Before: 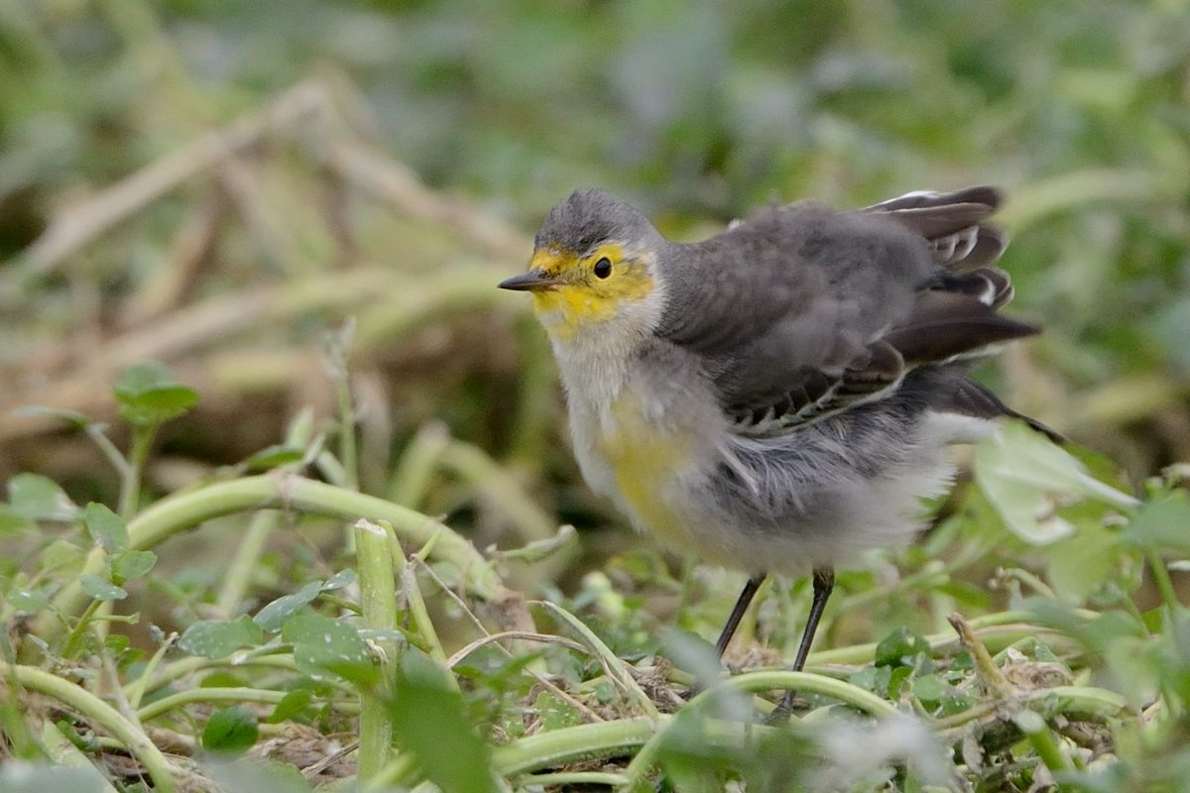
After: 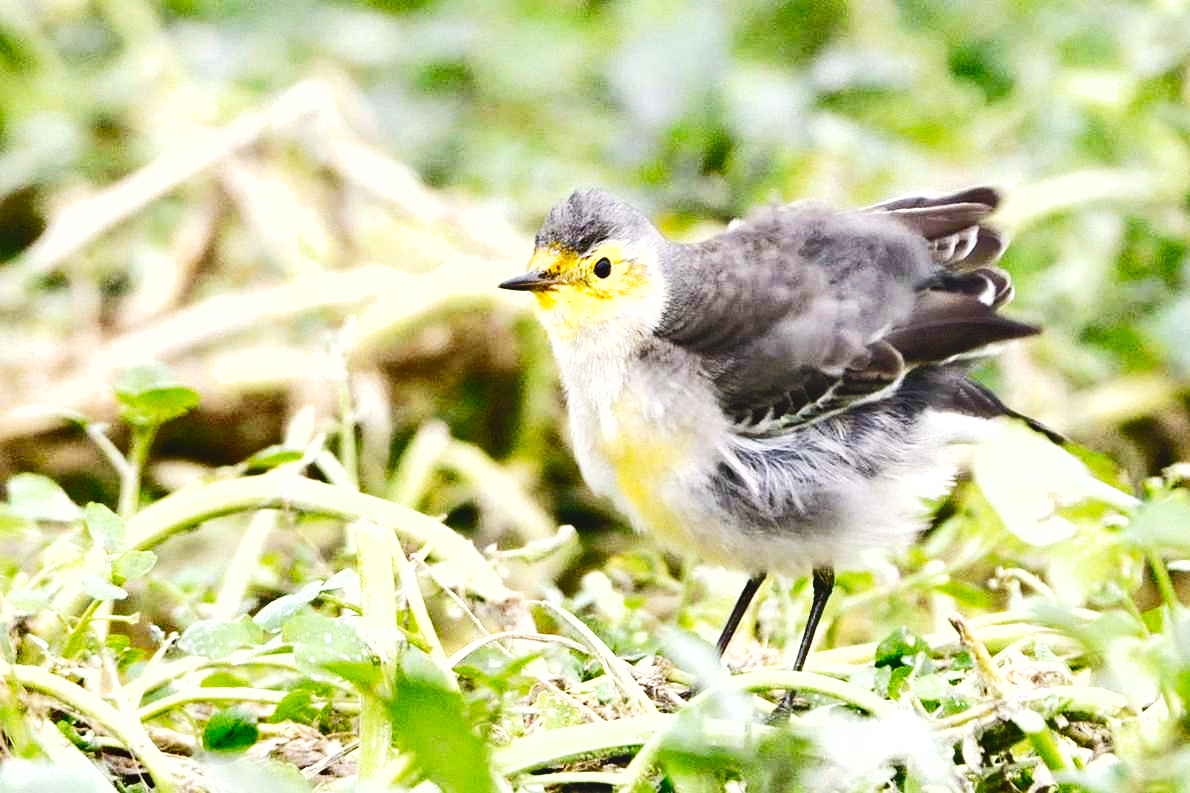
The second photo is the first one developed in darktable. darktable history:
tone curve: curves: ch0 [(0, 0) (0.003, 0.108) (0.011, 0.108) (0.025, 0.108) (0.044, 0.113) (0.069, 0.113) (0.1, 0.121) (0.136, 0.136) (0.177, 0.16) (0.224, 0.192) (0.277, 0.246) (0.335, 0.324) (0.399, 0.419) (0.468, 0.518) (0.543, 0.622) (0.623, 0.721) (0.709, 0.815) (0.801, 0.893) (0.898, 0.949) (1, 1)], preserve colors none
exposure: black level correction 0, exposure 1.5 EV, compensate exposure bias true, compensate highlight preservation false
shadows and highlights: low approximation 0.01, soften with gaussian
